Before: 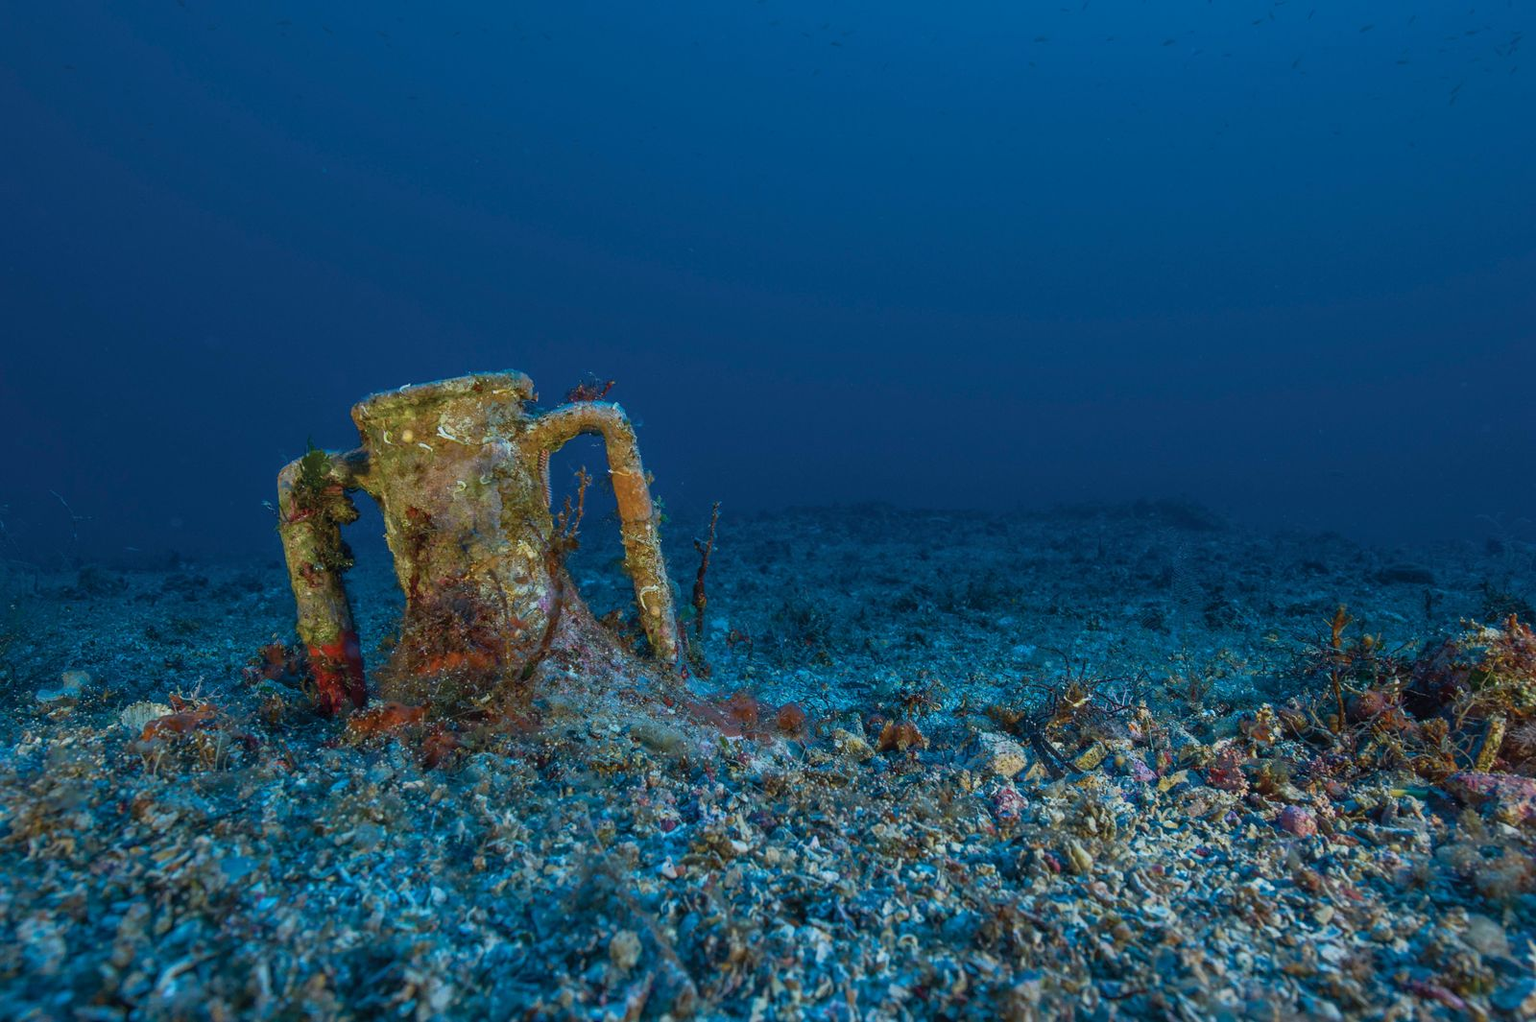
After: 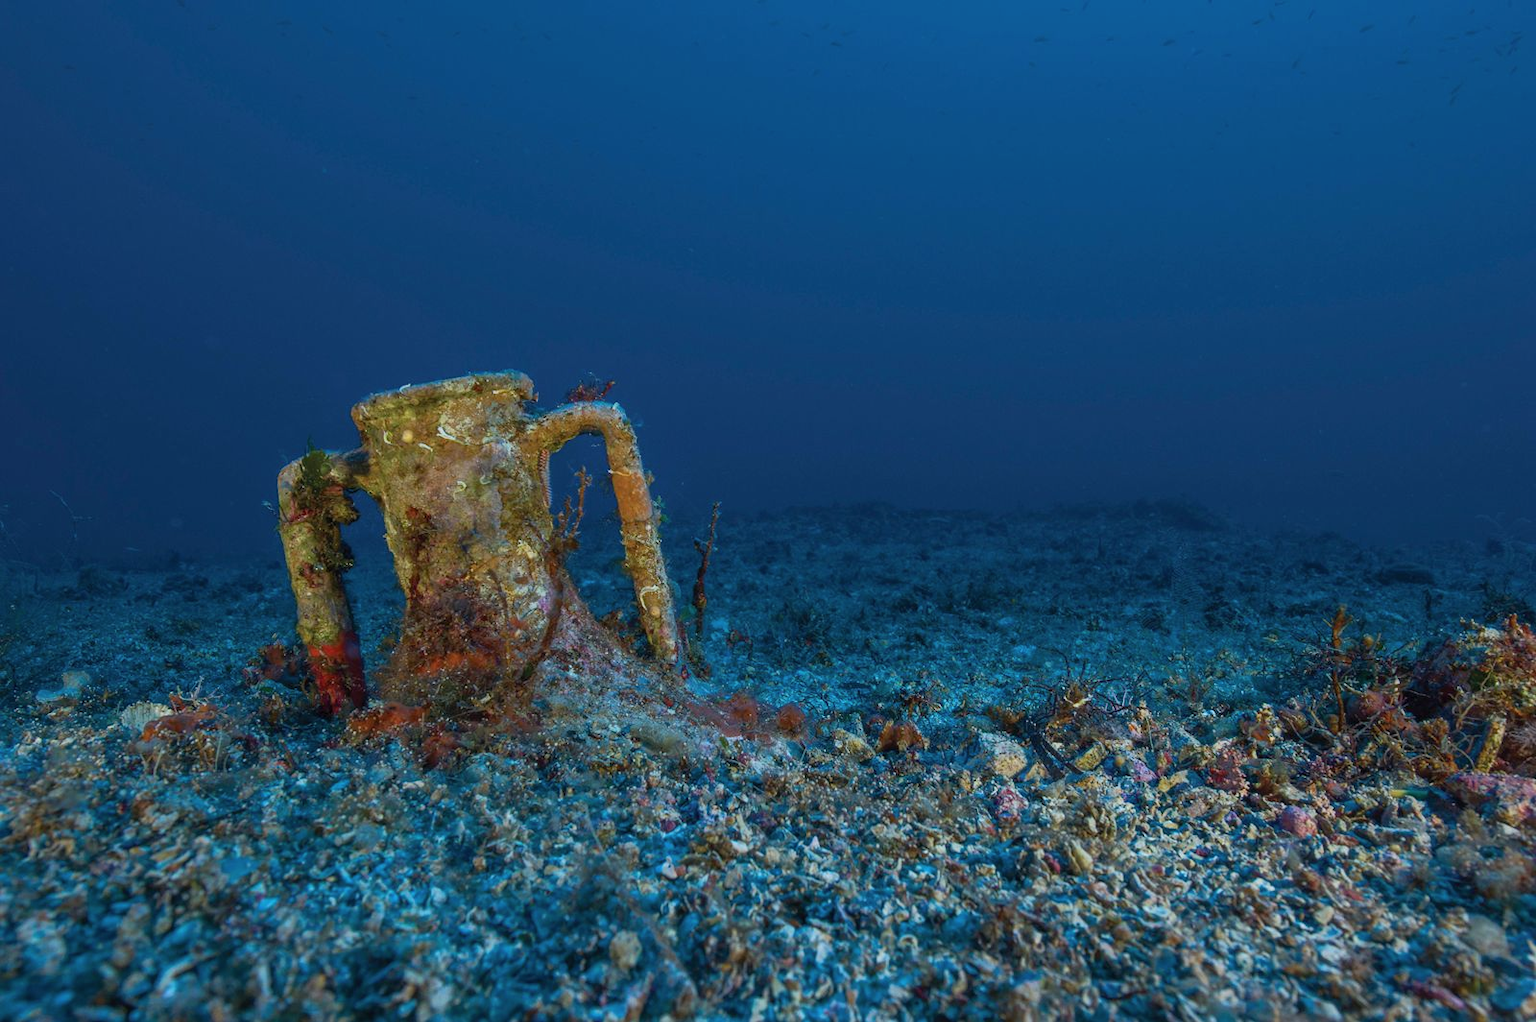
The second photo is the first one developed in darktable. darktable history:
color balance rgb: power › chroma 0.296%, power › hue 22.46°, perceptual saturation grading › global saturation 0.428%
